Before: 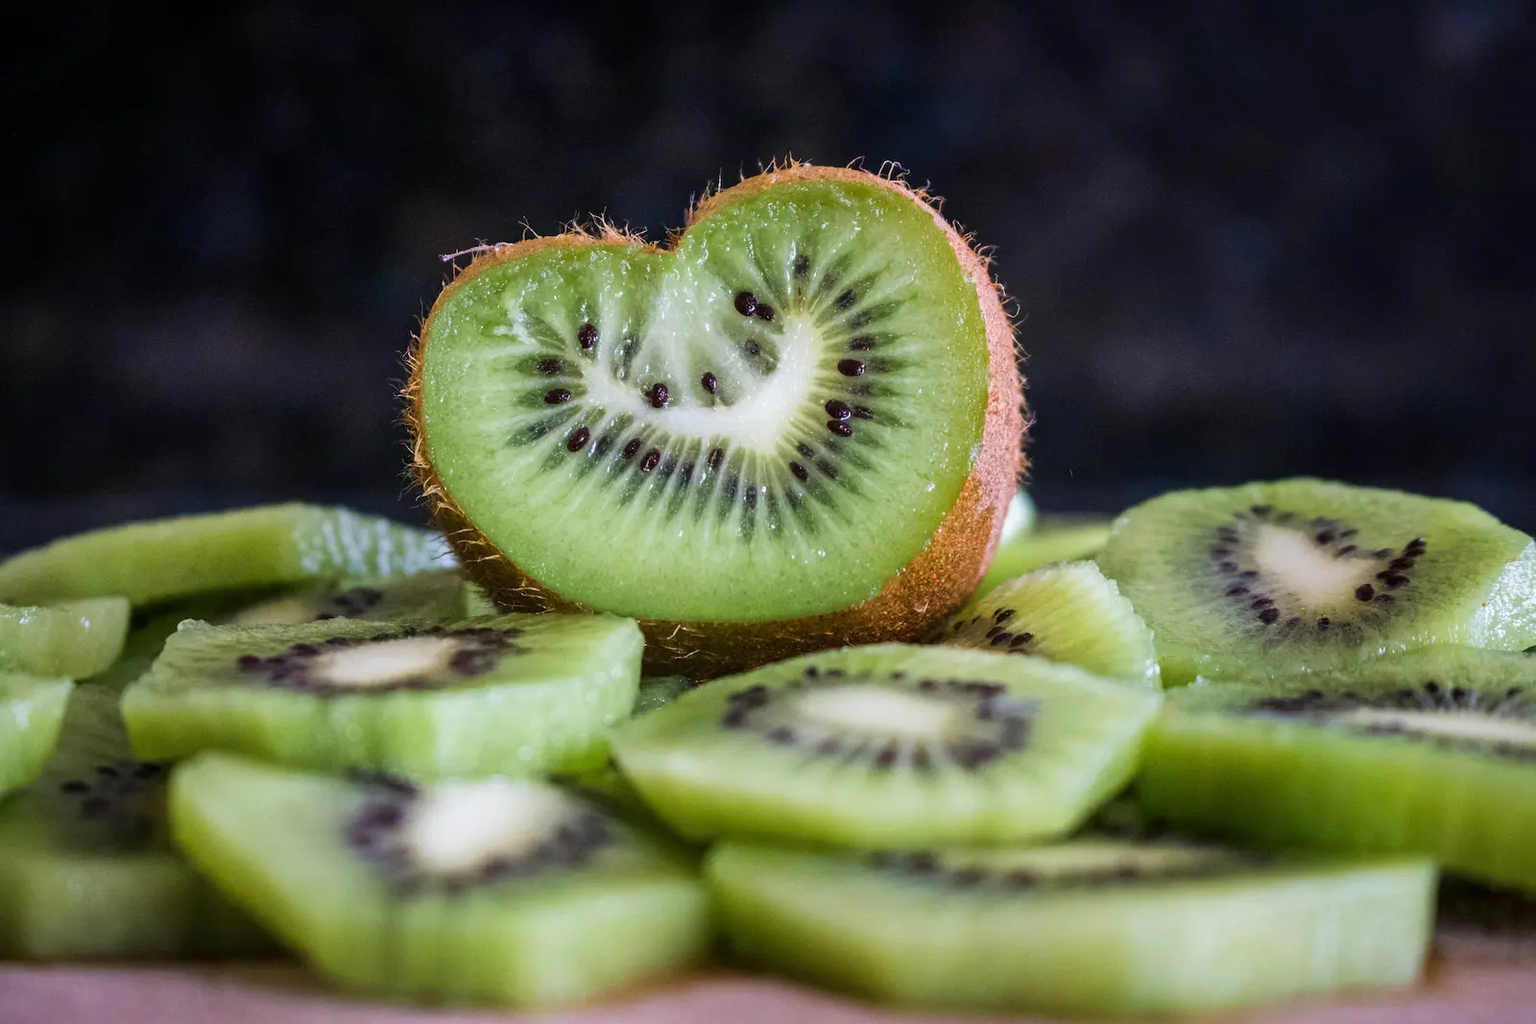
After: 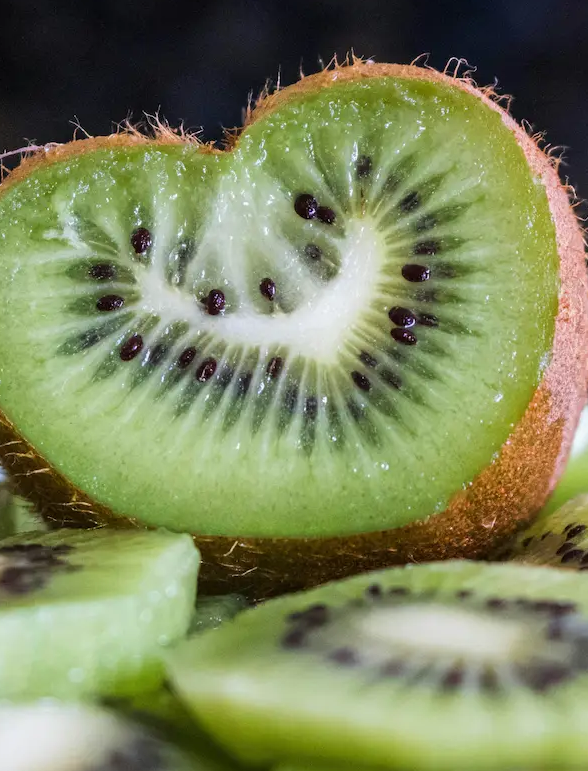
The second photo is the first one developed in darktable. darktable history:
crop and rotate: left 29.443%, top 10.315%, right 33.755%, bottom 17.353%
